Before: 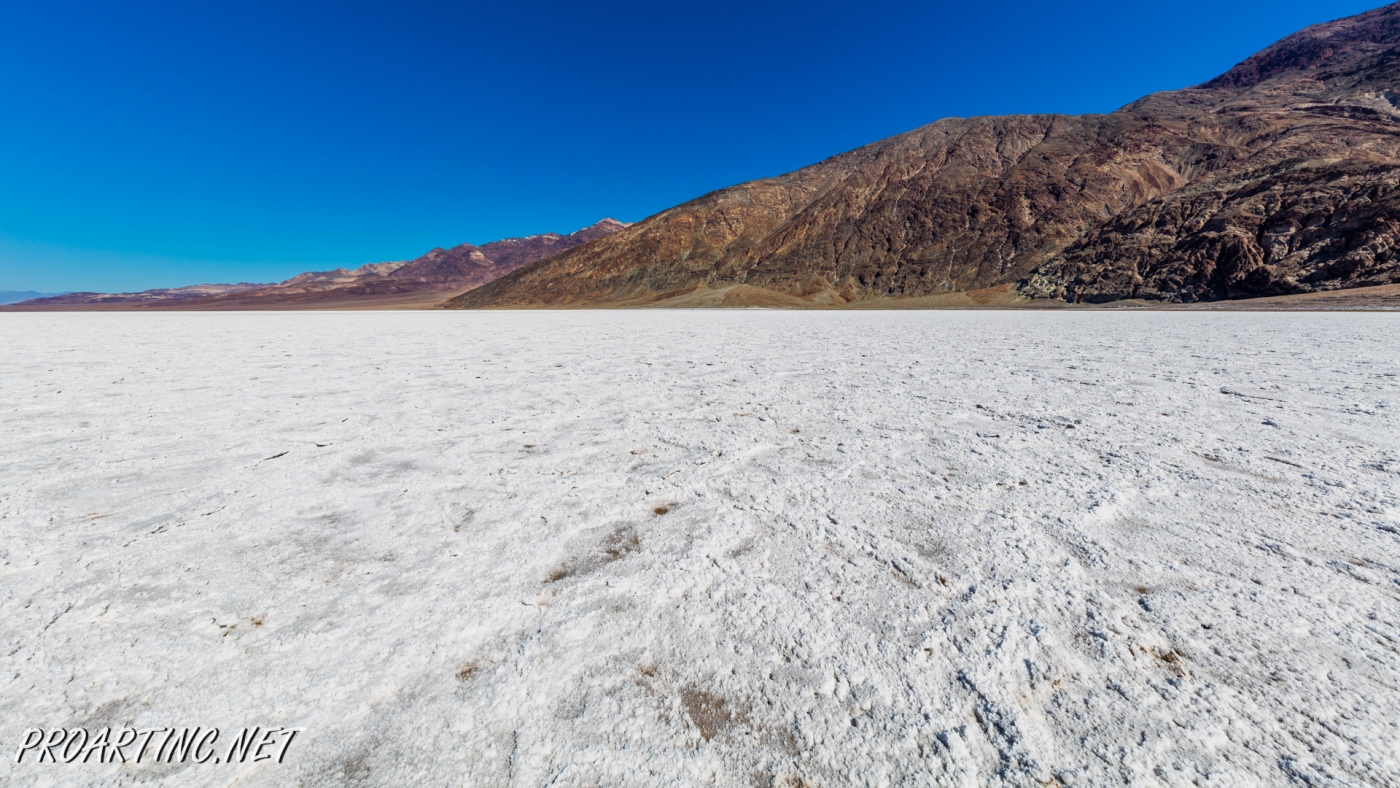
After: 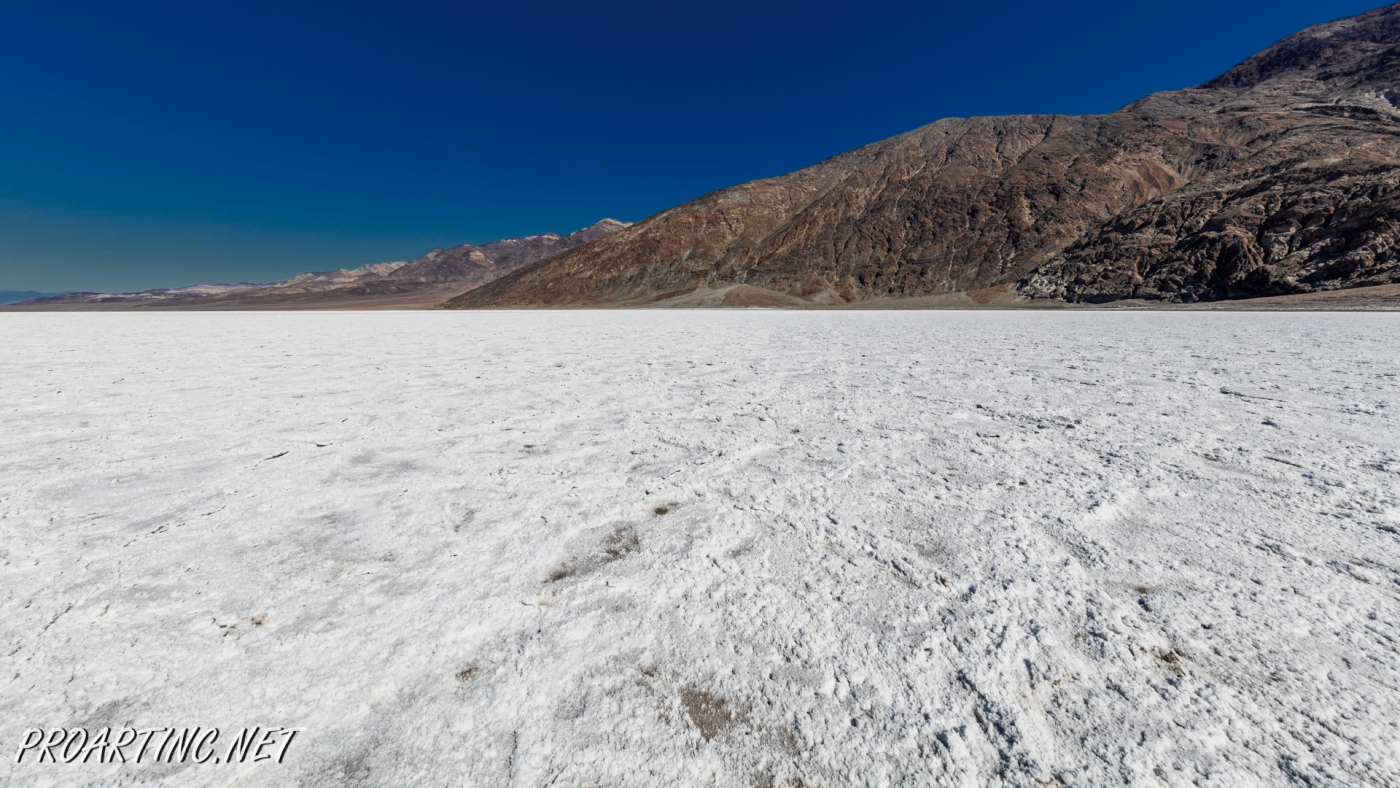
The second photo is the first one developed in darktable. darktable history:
color zones: curves: ch0 [(0, 0.5) (0.125, 0.4) (0.25, 0.5) (0.375, 0.4) (0.5, 0.4) (0.625, 0.35) (0.75, 0.35) (0.875, 0.5)]; ch1 [(0, 0.35) (0.125, 0.45) (0.25, 0.35) (0.375, 0.35) (0.5, 0.35) (0.625, 0.35) (0.75, 0.45) (0.875, 0.35)]; ch2 [(0, 0.6) (0.125, 0.5) (0.25, 0.5) (0.375, 0.6) (0.5, 0.6) (0.625, 0.5) (0.75, 0.5) (0.875, 0.5)], mix 100.71%
